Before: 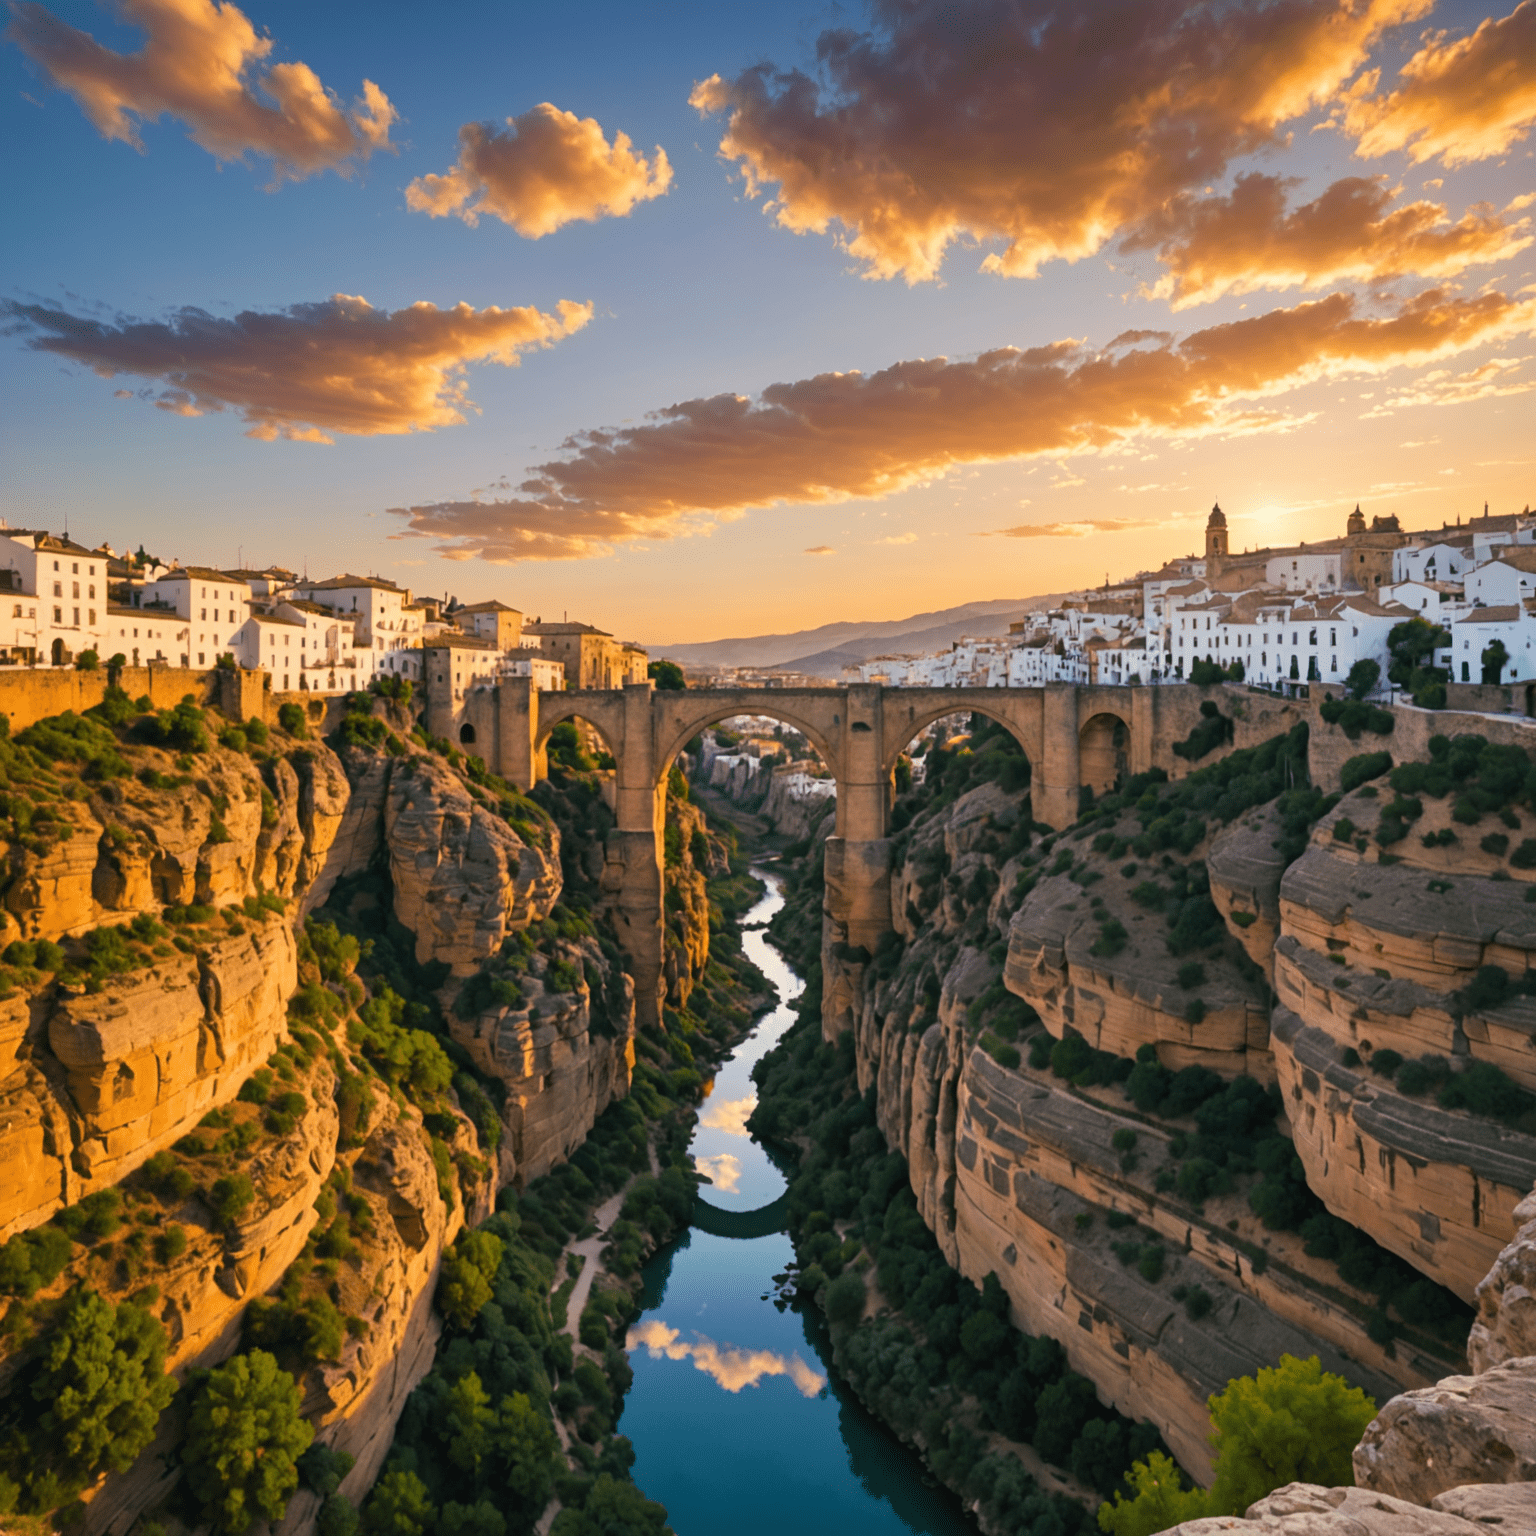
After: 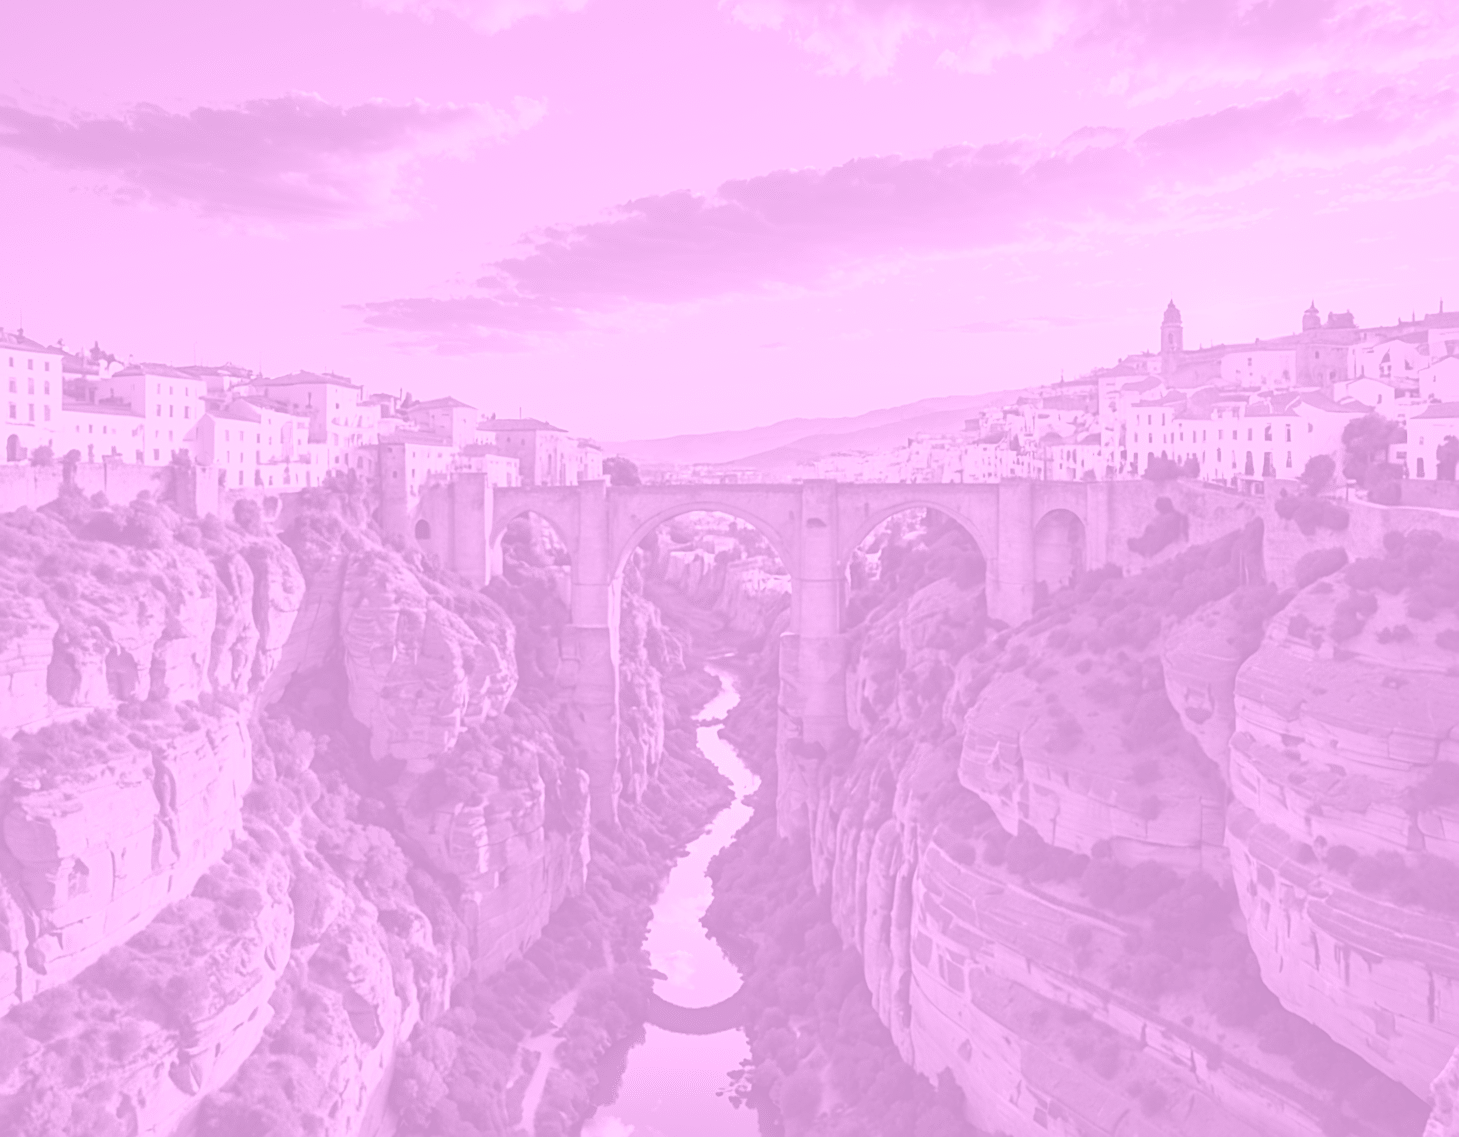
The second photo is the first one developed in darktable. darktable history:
color contrast: green-magenta contrast 0.8, blue-yellow contrast 1.1, unbound 0
colorize: hue 331.2°, saturation 69%, source mix 30.28%, lightness 69.02%, version 1
crop and rotate: left 2.991%, top 13.302%, right 1.981%, bottom 12.636%
exposure: exposure -0.293 EV, compensate highlight preservation false
sharpen: on, module defaults
